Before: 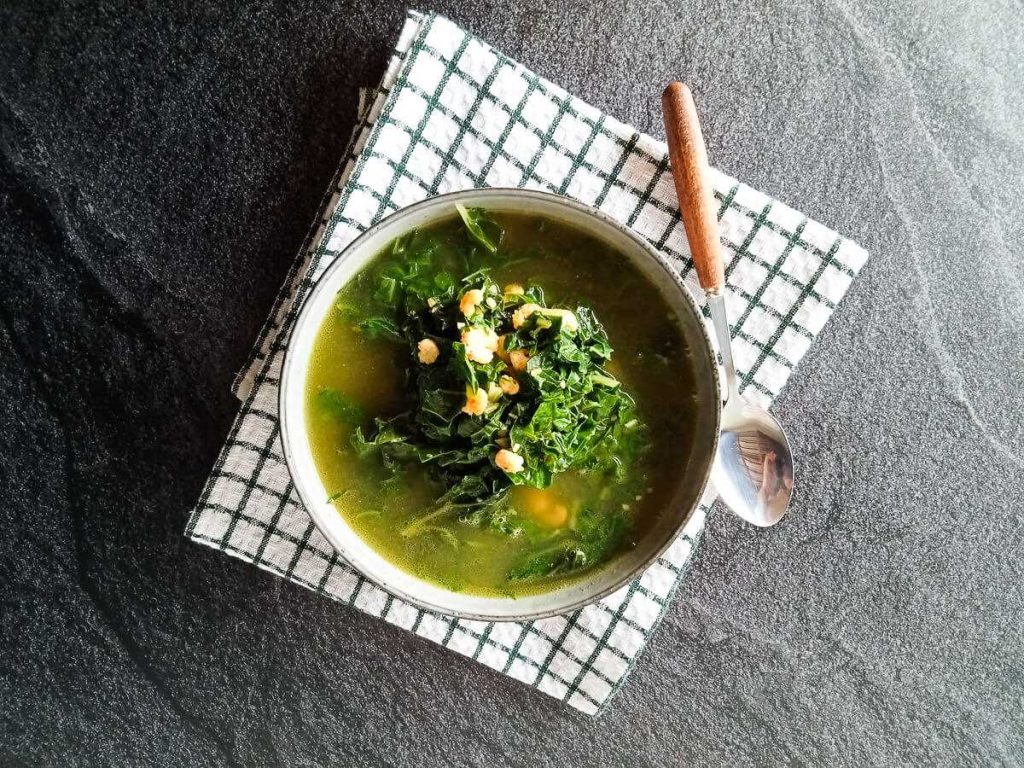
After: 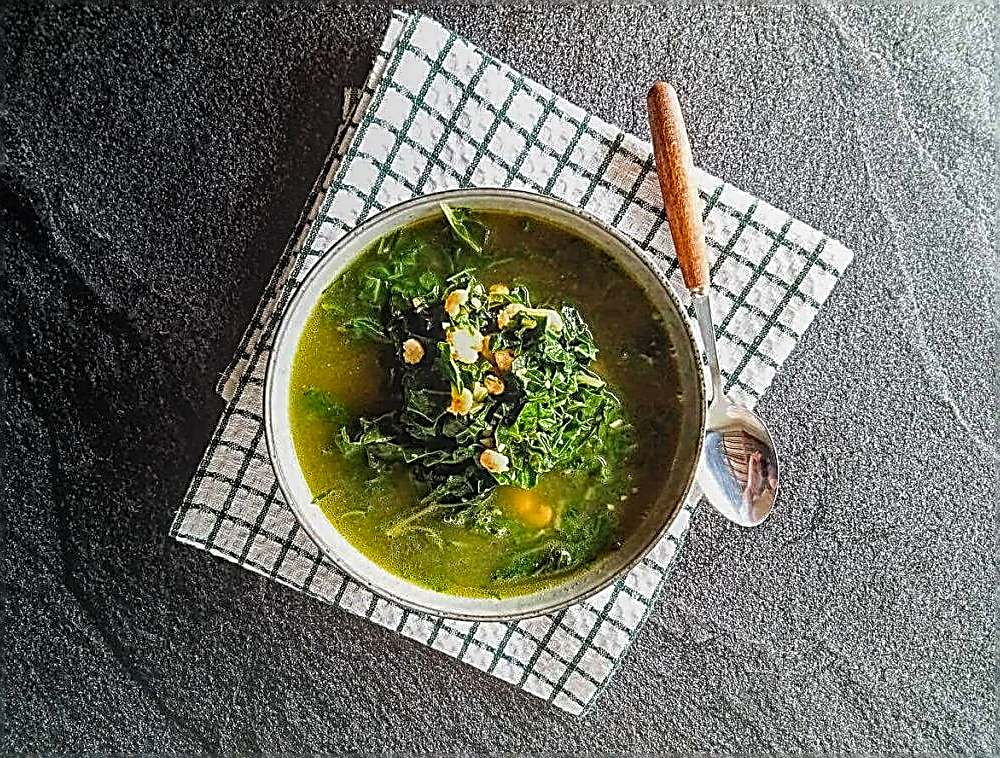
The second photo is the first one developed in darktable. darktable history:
local contrast: highlights 5%, shadows 6%, detail 133%
haze removal: strength 0.425, compatibility mode true
sharpen: amount 1.869
crop and rotate: left 1.558%, right 0.745%, bottom 1.268%
